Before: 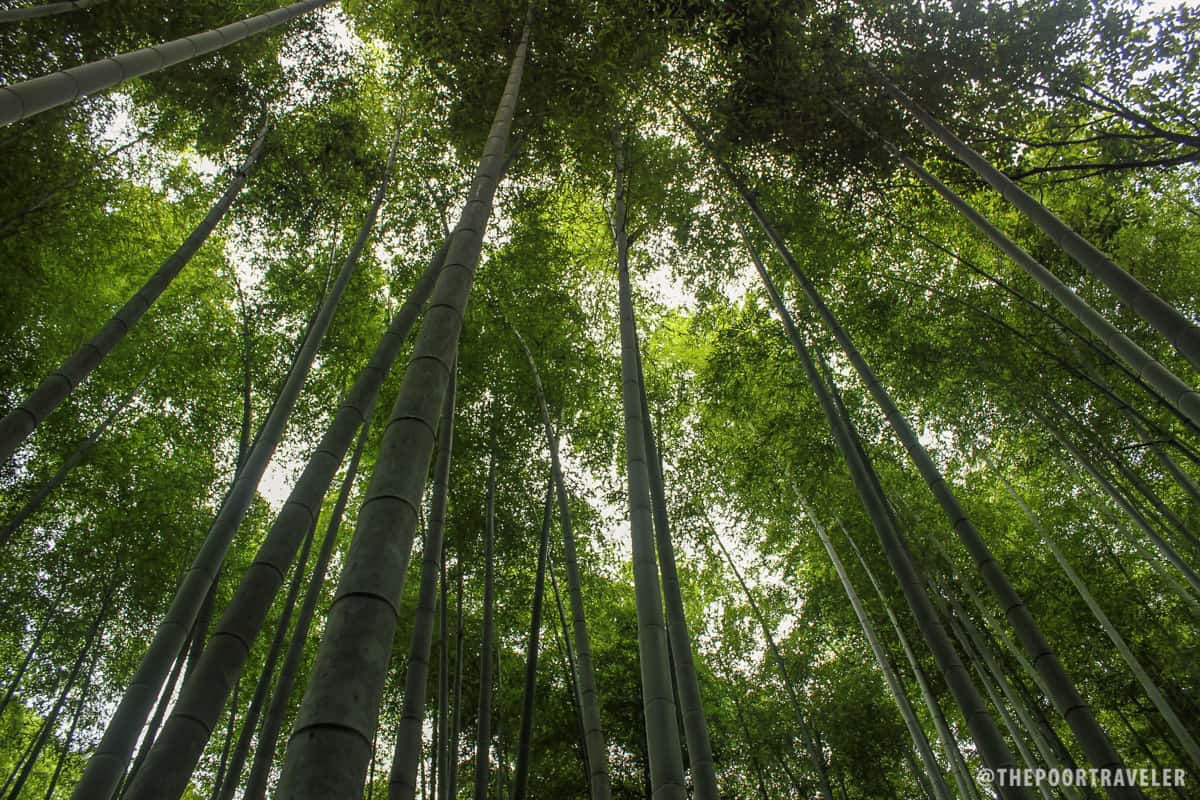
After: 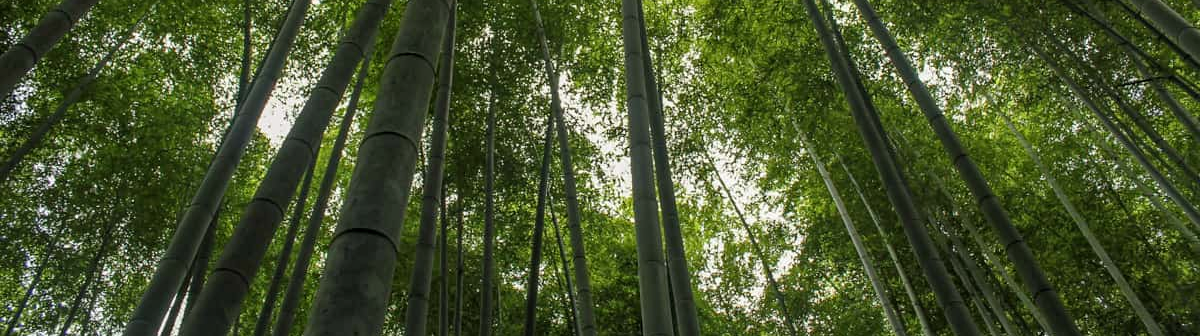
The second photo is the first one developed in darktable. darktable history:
crop: top 45.551%, bottom 12.262%
shadows and highlights: shadows 20.91, highlights -82.73, soften with gaussian
color zones: curves: ch0 [(0, 0.5) (0.143, 0.5) (0.286, 0.5) (0.429, 0.5) (0.62, 0.489) (0.714, 0.445) (0.844, 0.496) (1, 0.5)]; ch1 [(0, 0.5) (0.143, 0.5) (0.286, 0.5) (0.429, 0.5) (0.571, 0.5) (0.714, 0.523) (0.857, 0.5) (1, 0.5)]
haze removal: compatibility mode true, adaptive false
